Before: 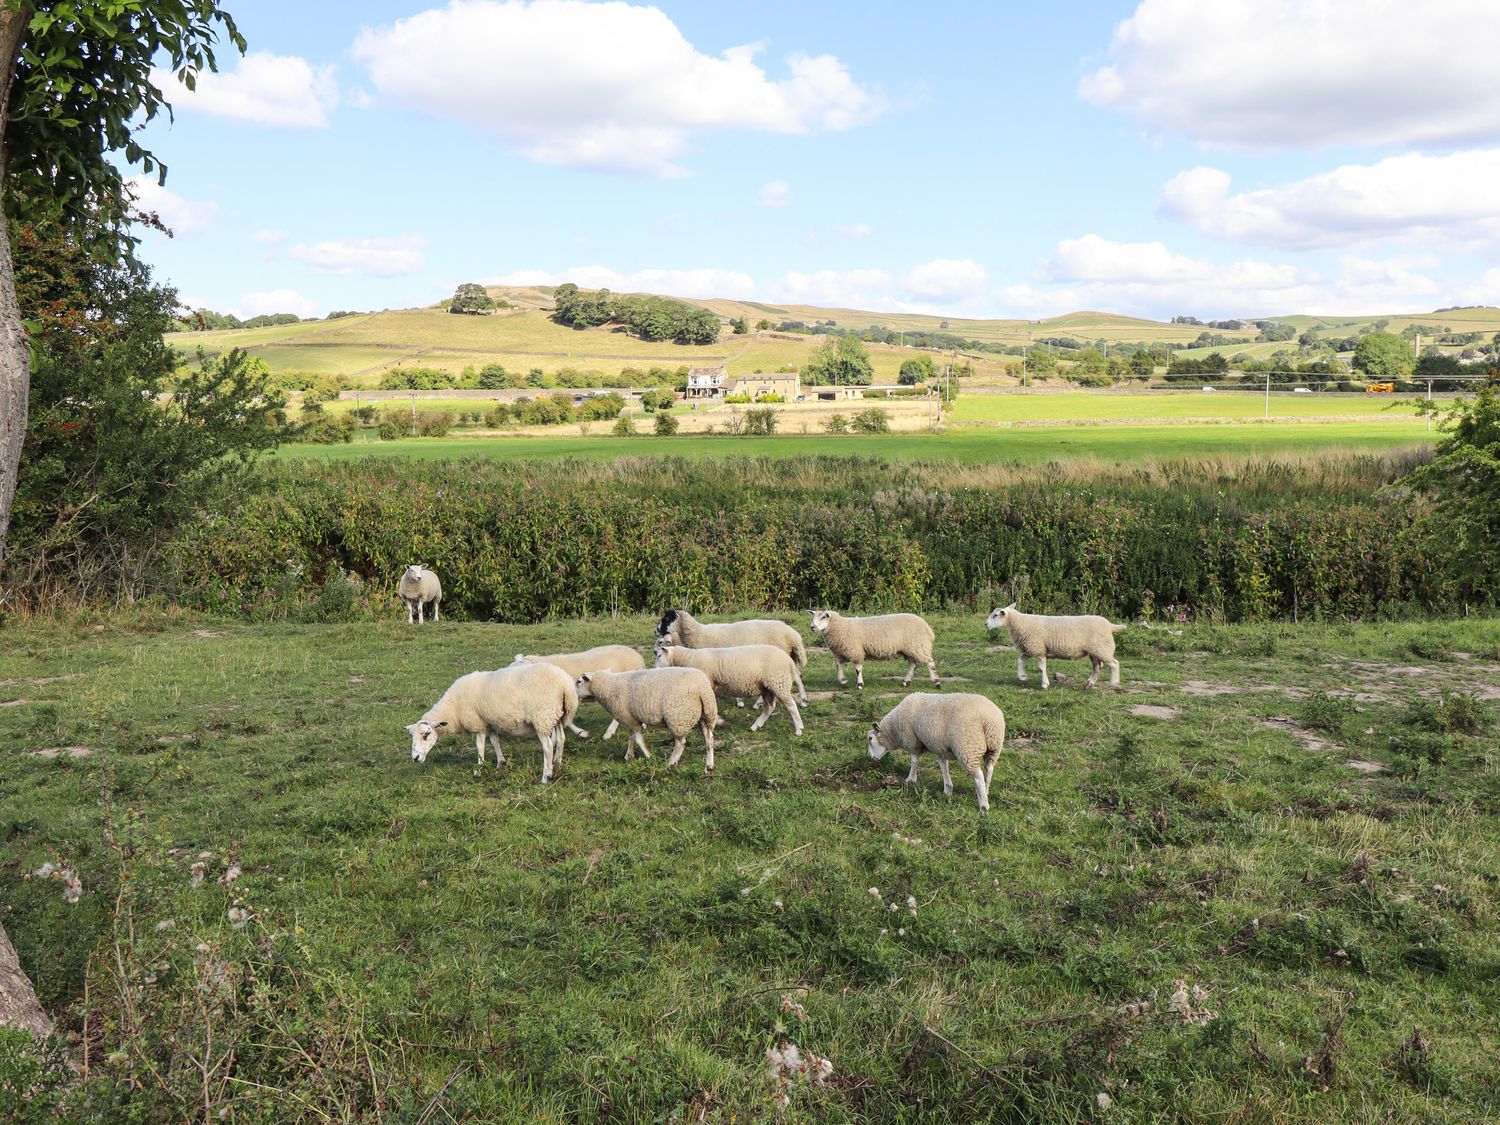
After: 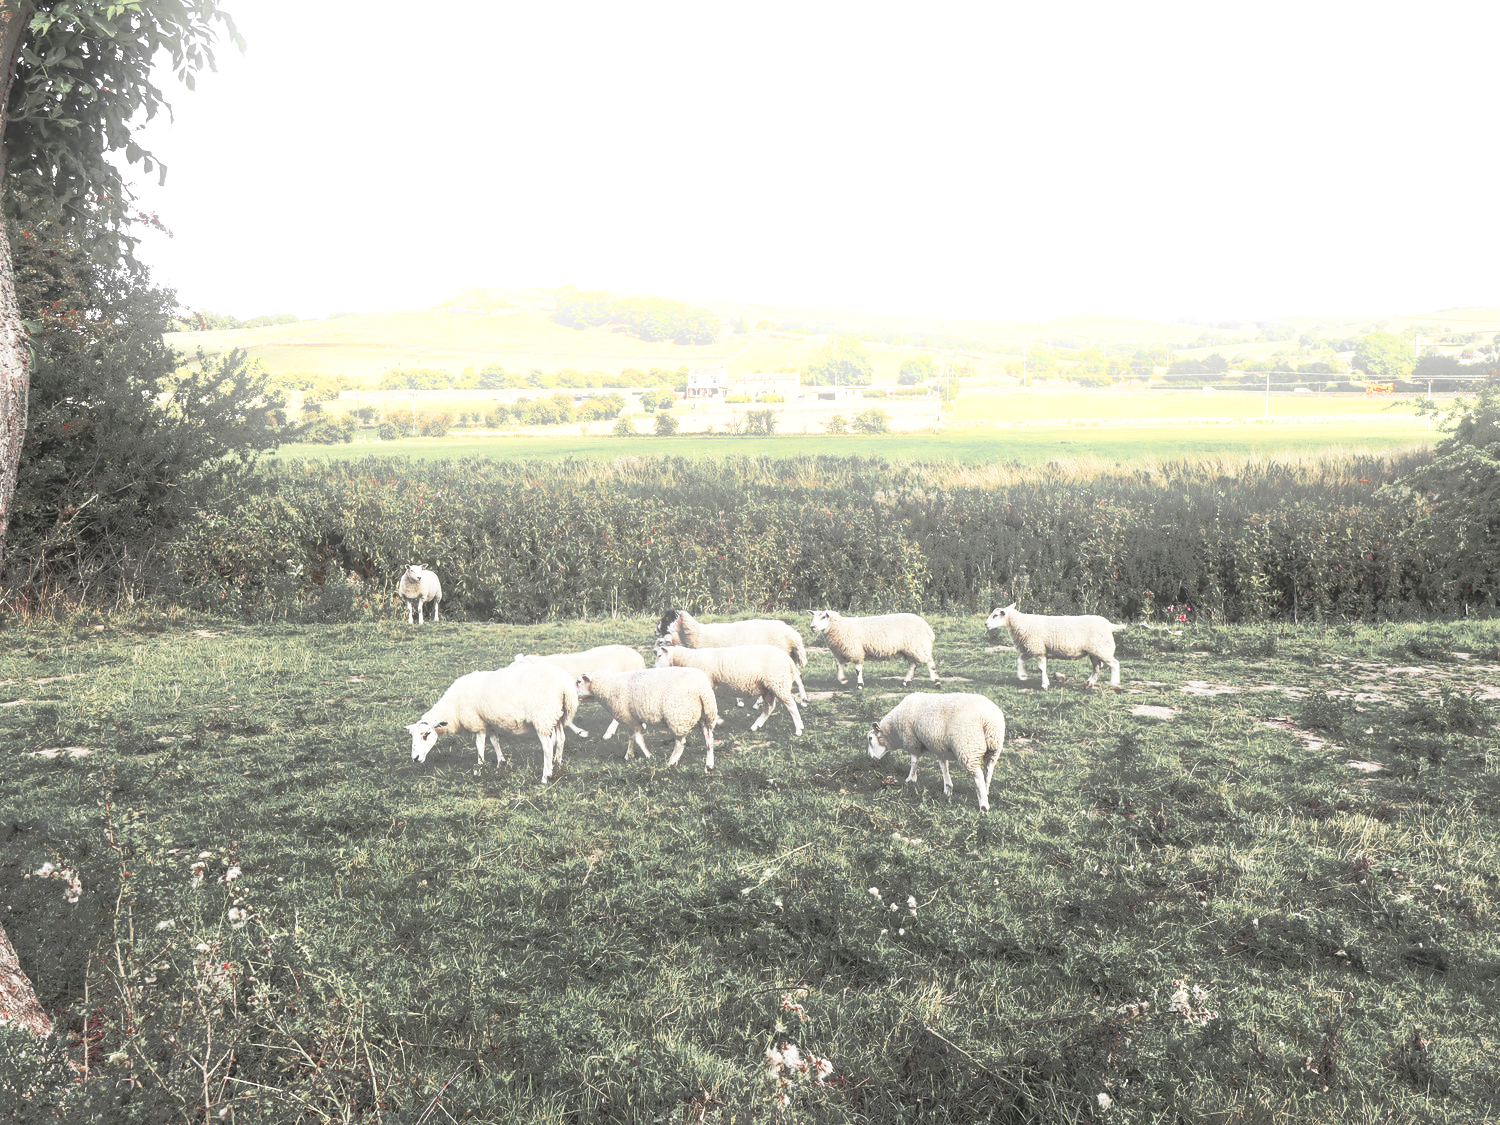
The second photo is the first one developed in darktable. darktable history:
local contrast: highlights 100%, shadows 100%, detail 120%, midtone range 0.2
color zones: curves: ch1 [(0, 0.831) (0.08, 0.771) (0.157, 0.268) (0.241, 0.207) (0.562, -0.005) (0.714, -0.013) (0.876, 0.01) (1, 0.831)]
base curve: curves: ch0 [(0, 0) (0.026, 0.03) (0.109, 0.232) (0.351, 0.748) (0.669, 0.968) (1, 1)], preserve colors none
bloom: threshold 82.5%, strength 16.25%
tone curve: curves: ch0 [(0, 0) (0.003, 0.032) (0.53, 0.368) (0.901, 0.866) (1, 1)], preserve colors none
